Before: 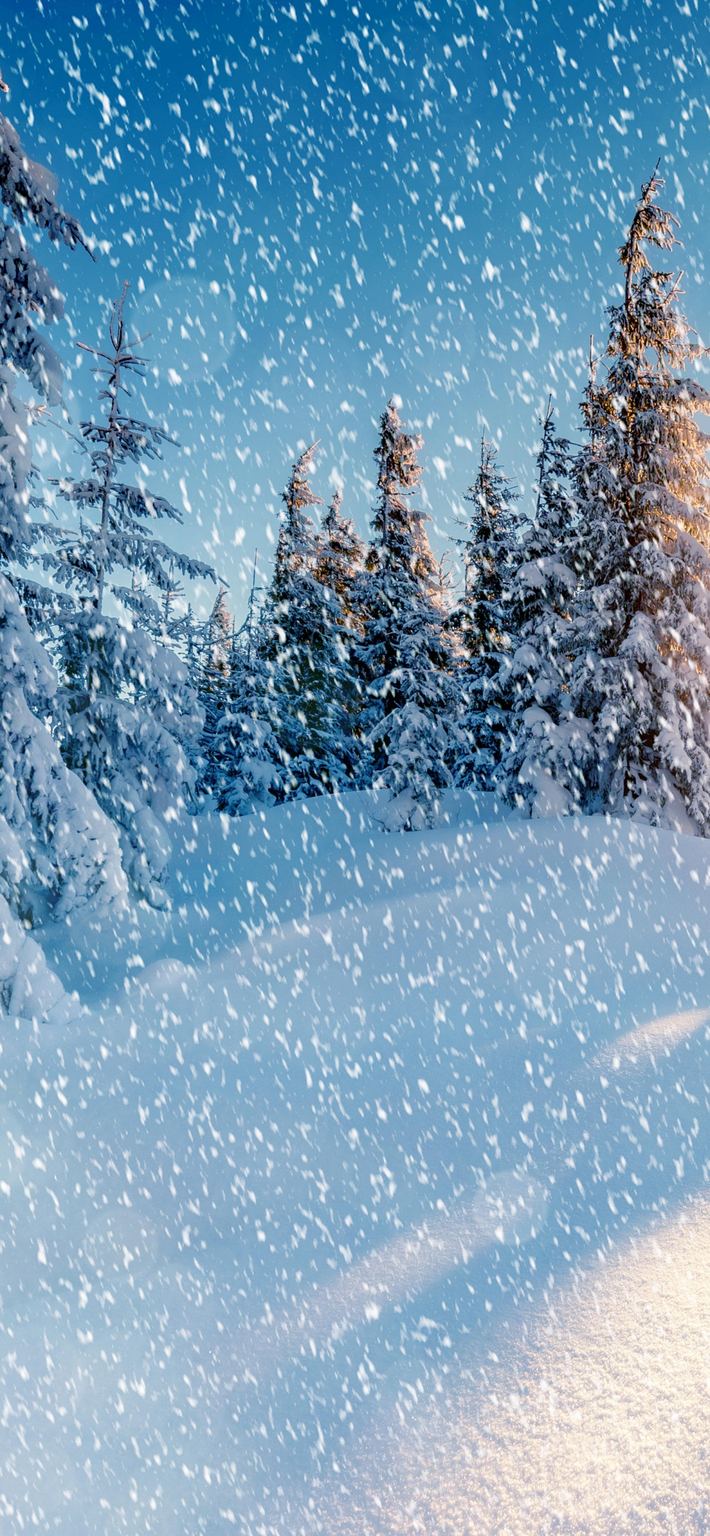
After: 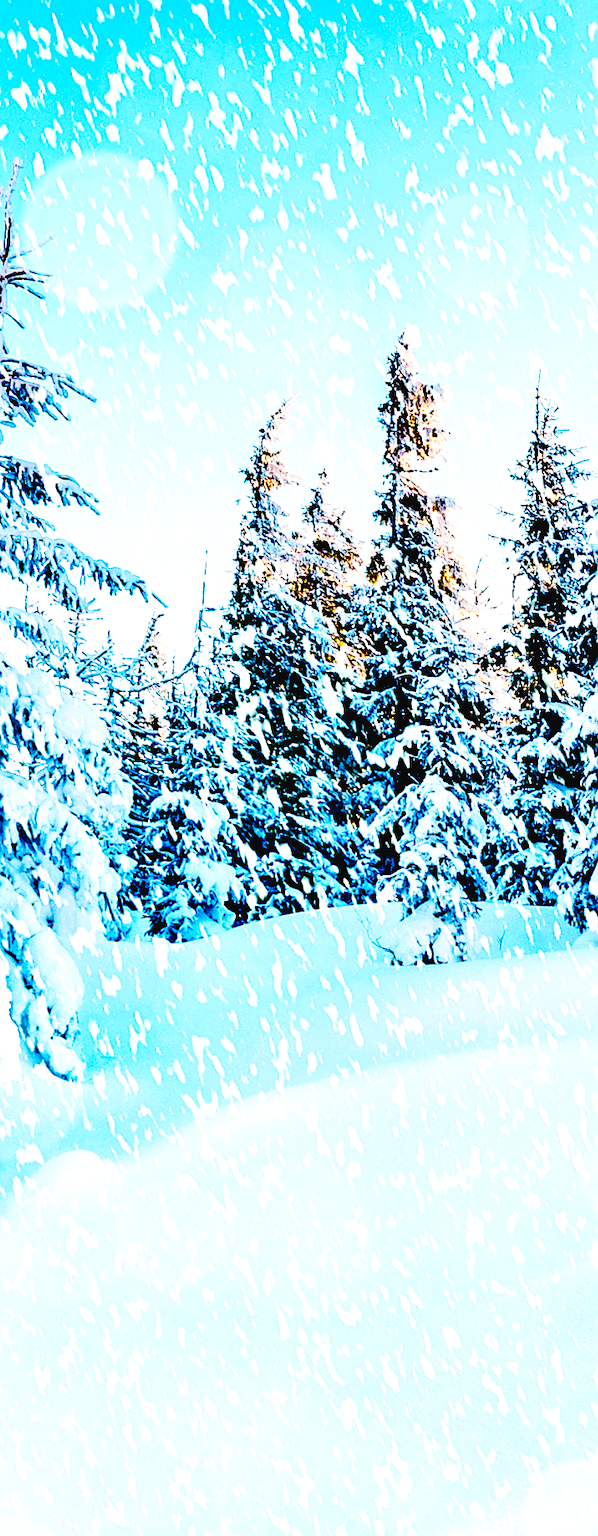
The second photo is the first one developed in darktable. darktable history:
crop: left 16.222%, top 11.202%, right 26.049%, bottom 20.405%
sharpen: on, module defaults
contrast equalizer: y [[0.6 ×6], [0.55 ×6], [0 ×6], [0 ×6], [0 ×6]]
tone curve: curves: ch0 [(0, 0) (0.003, 0.008) (0.011, 0.017) (0.025, 0.027) (0.044, 0.043) (0.069, 0.059) (0.1, 0.086) (0.136, 0.112) (0.177, 0.152) (0.224, 0.203) (0.277, 0.277) (0.335, 0.346) (0.399, 0.439) (0.468, 0.527) (0.543, 0.613) (0.623, 0.693) (0.709, 0.787) (0.801, 0.863) (0.898, 0.927) (1, 1)], color space Lab, independent channels, preserve colors none
base curve: curves: ch0 [(0, 0.003) (0.001, 0.002) (0.006, 0.004) (0.02, 0.022) (0.048, 0.086) (0.094, 0.234) (0.162, 0.431) (0.258, 0.629) (0.385, 0.8) (0.548, 0.918) (0.751, 0.988) (1, 1)], preserve colors none
tone equalizer: -8 EV -0.72 EV, -7 EV -0.675 EV, -6 EV -0.625 EV, -5 EV -0.391 EV, -3 EV 0.4 EV, -2 EV 0.6 EV, -1 EV 0.681 EV, +0 EV 0.75 EV
color balance rgb: highlights gain › luminance 6.567%, highlights gain › chroma 2.565%, highlights gain › hue 90.44°, perceptual saturation grading › global saturation 29.706%
